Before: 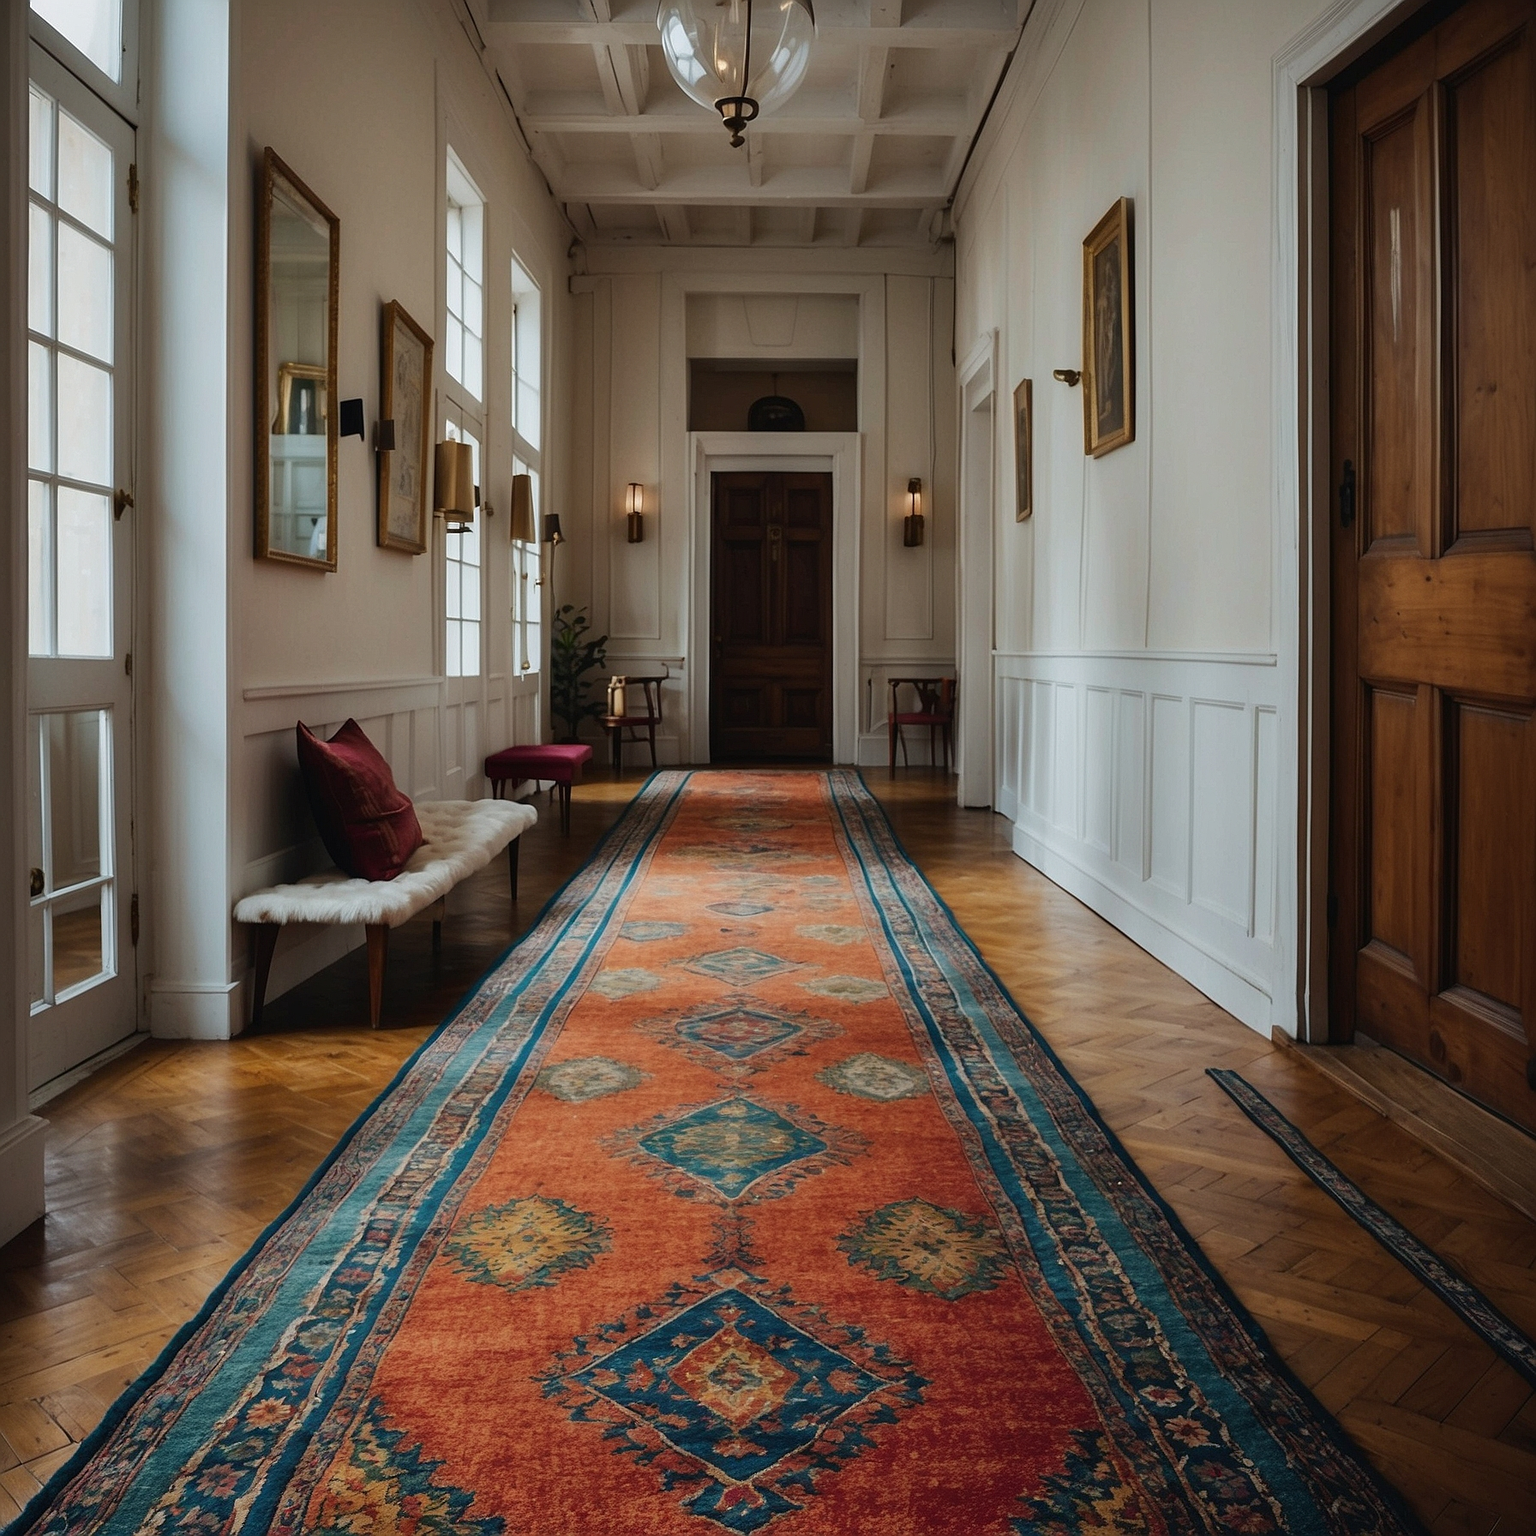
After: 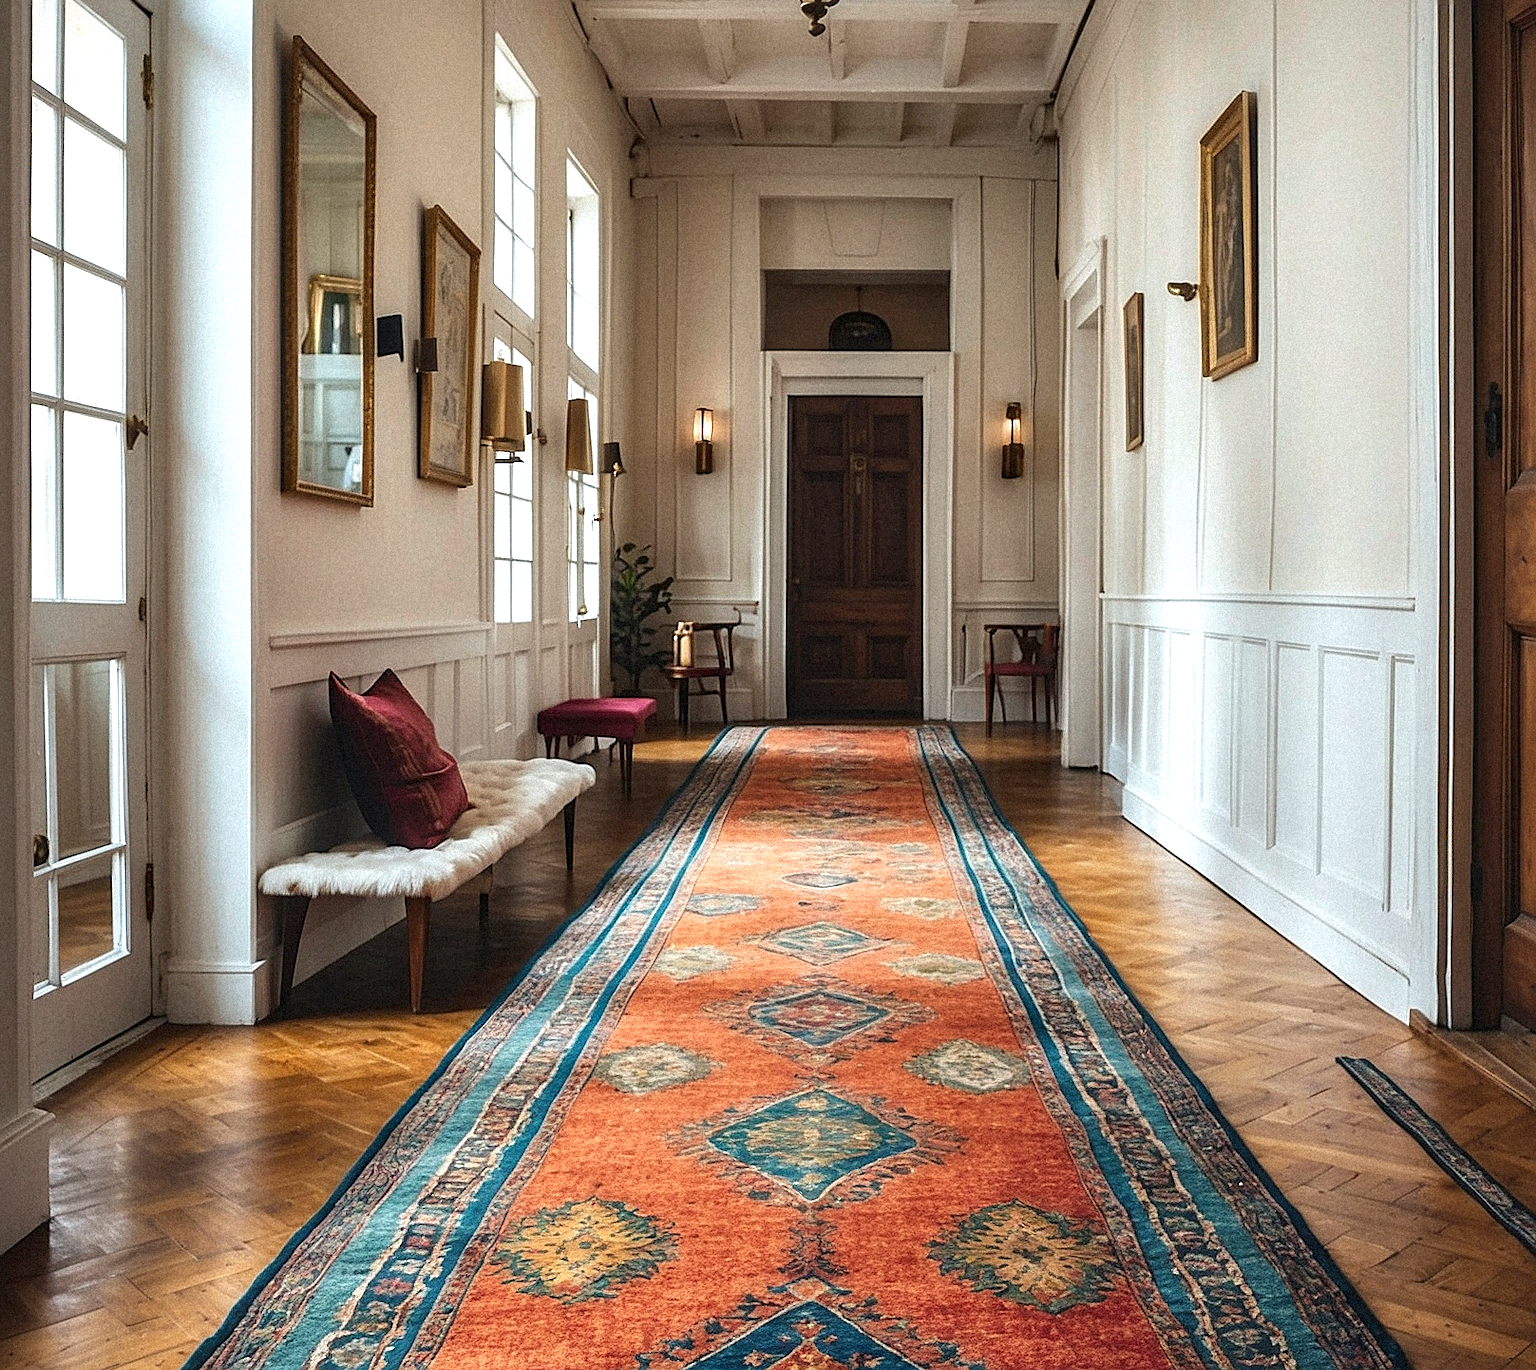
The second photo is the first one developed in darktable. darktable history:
local contrast: on, module defaults
sharpen: on, module defaults
crop: top 7.49%, right 9.717%, bottom 11.943%
grain: mid-tones bias 0%
exposure: black level correction 0, exposure 0.9 EV, compensate exposure bias true, compensate highlight preservation false
